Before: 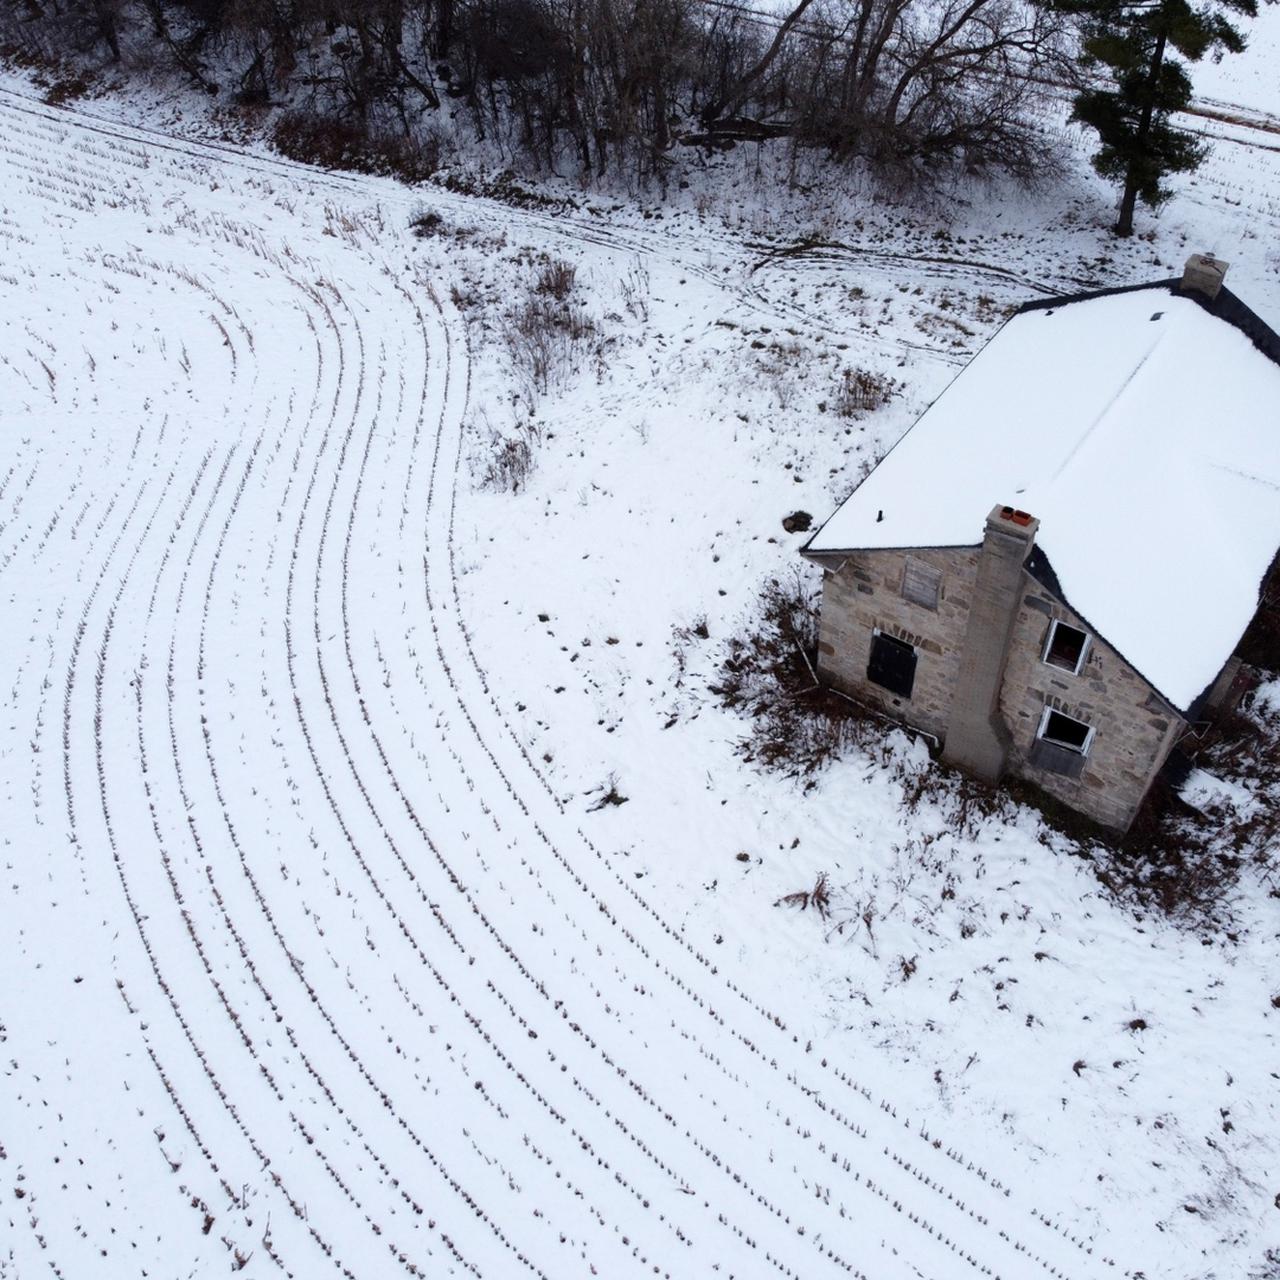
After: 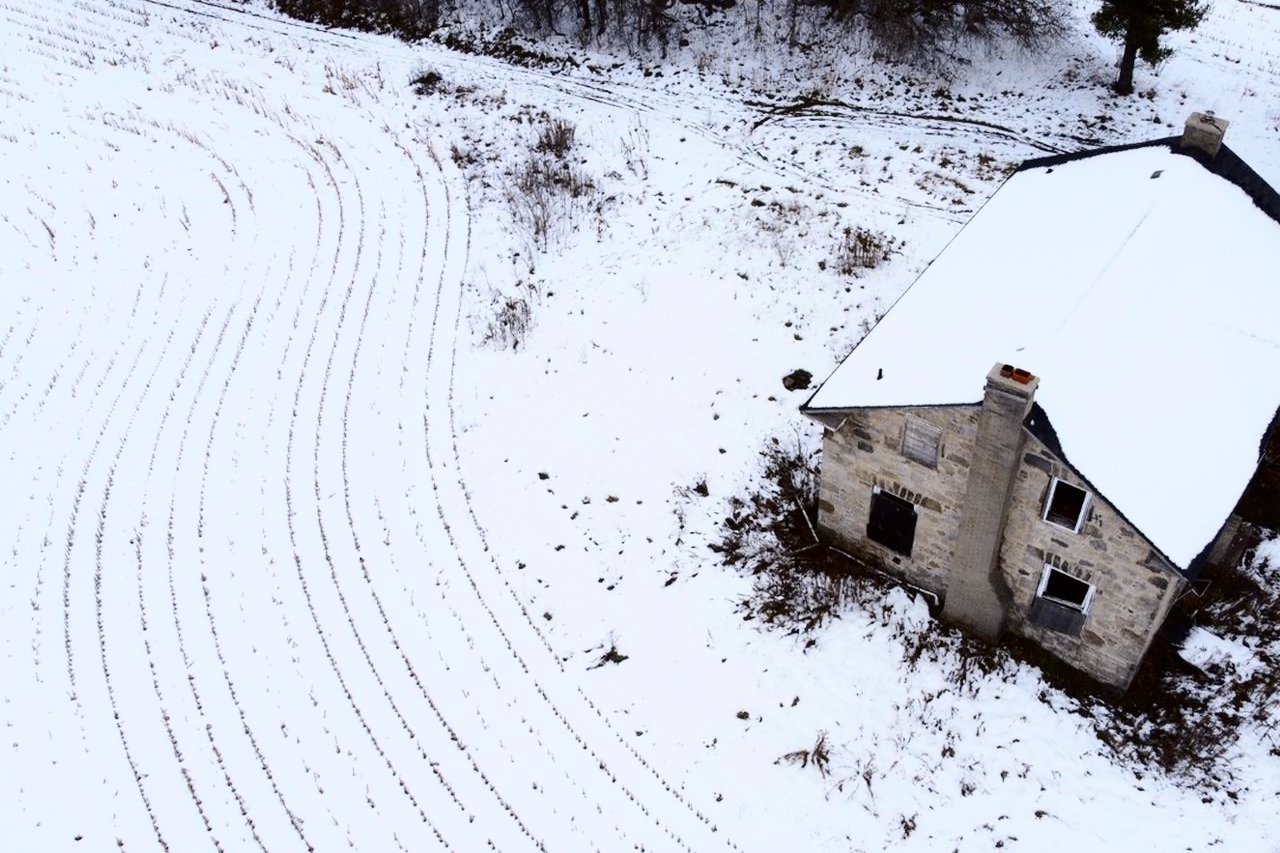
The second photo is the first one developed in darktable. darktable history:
crop: top 11.166%, bottom 22.168%
tone curve: curves: ch0 [(0, 0) (0.104, 0.068) (0.236, 0.227) (0.46, 0.576) (0.657, 0.796) (0.861, 0.932) (1, 0.981)]; ch1 [(0, 0) (0.353, 0.344) (0.434, 0.382) (0.479, 0.476) (0.502, 0.504) (0.544, 0.534) (0.57, 0.57) (0.586, 0.603) (0.618, 0.631) (0.657, 0.679) (1, 1)]; ch2 [(0, 0) (0.34, 0.314) (0.434, 0.43) (0.5, 0.511) (0.528, 0.545) (0.557, 0.573) (0.573, 0.618) (0.628, 0.751) (1, 1)], color space Lab, independent channels, preserve colors none
